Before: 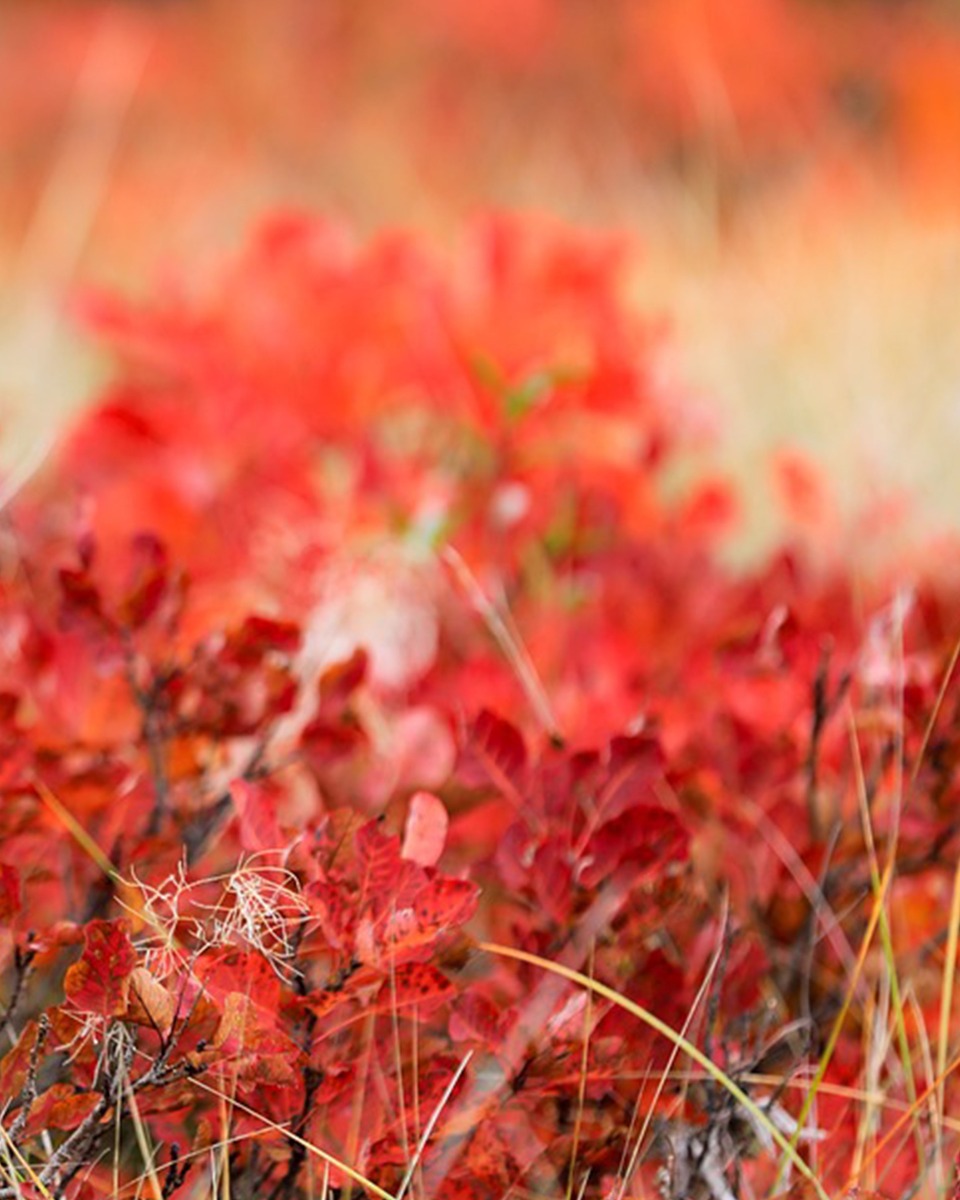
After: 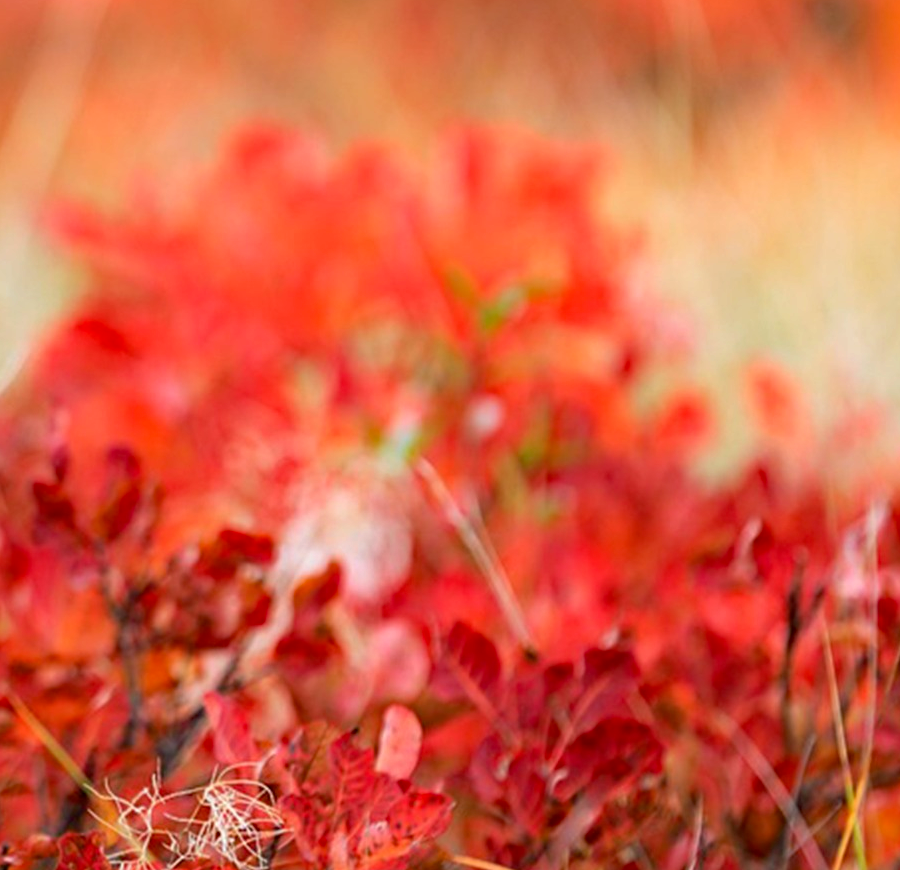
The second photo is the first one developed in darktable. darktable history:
haze removal: strength 0.29, distance 0.25, compatibility mode true, adaptive false
crop: left 2.737%, top 7.287%, right 3.421%, bottom 20.179%
tone equalizer: on, module defaults
